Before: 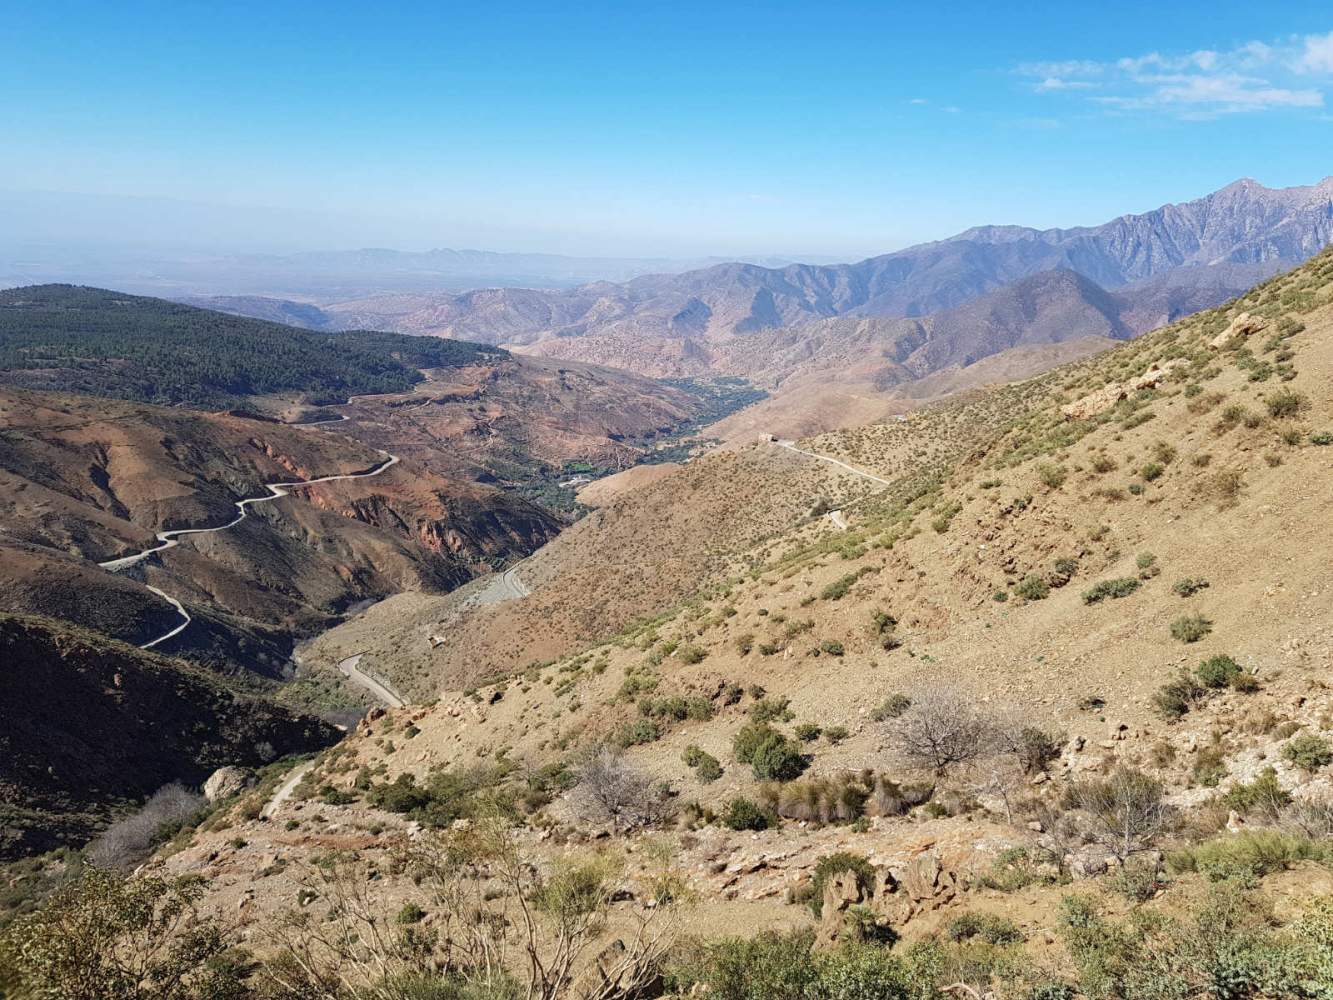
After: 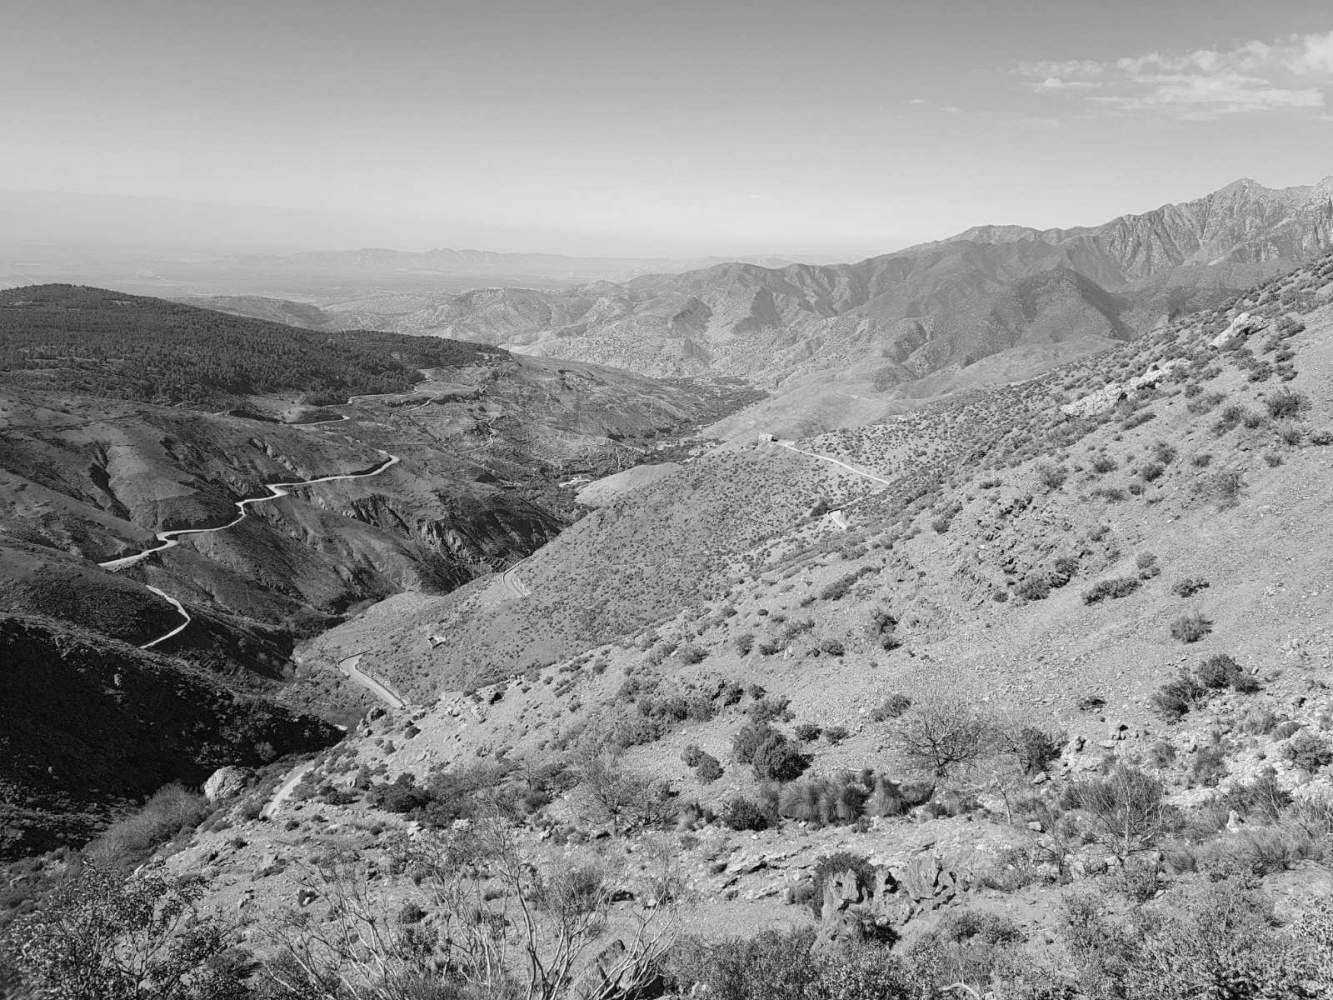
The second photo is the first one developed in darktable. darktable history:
color correction: highlights a* 8.98, highlights b* 15.09, shadows a* -0.49, shadows b* 26.52
monochrome: on, module defaults
